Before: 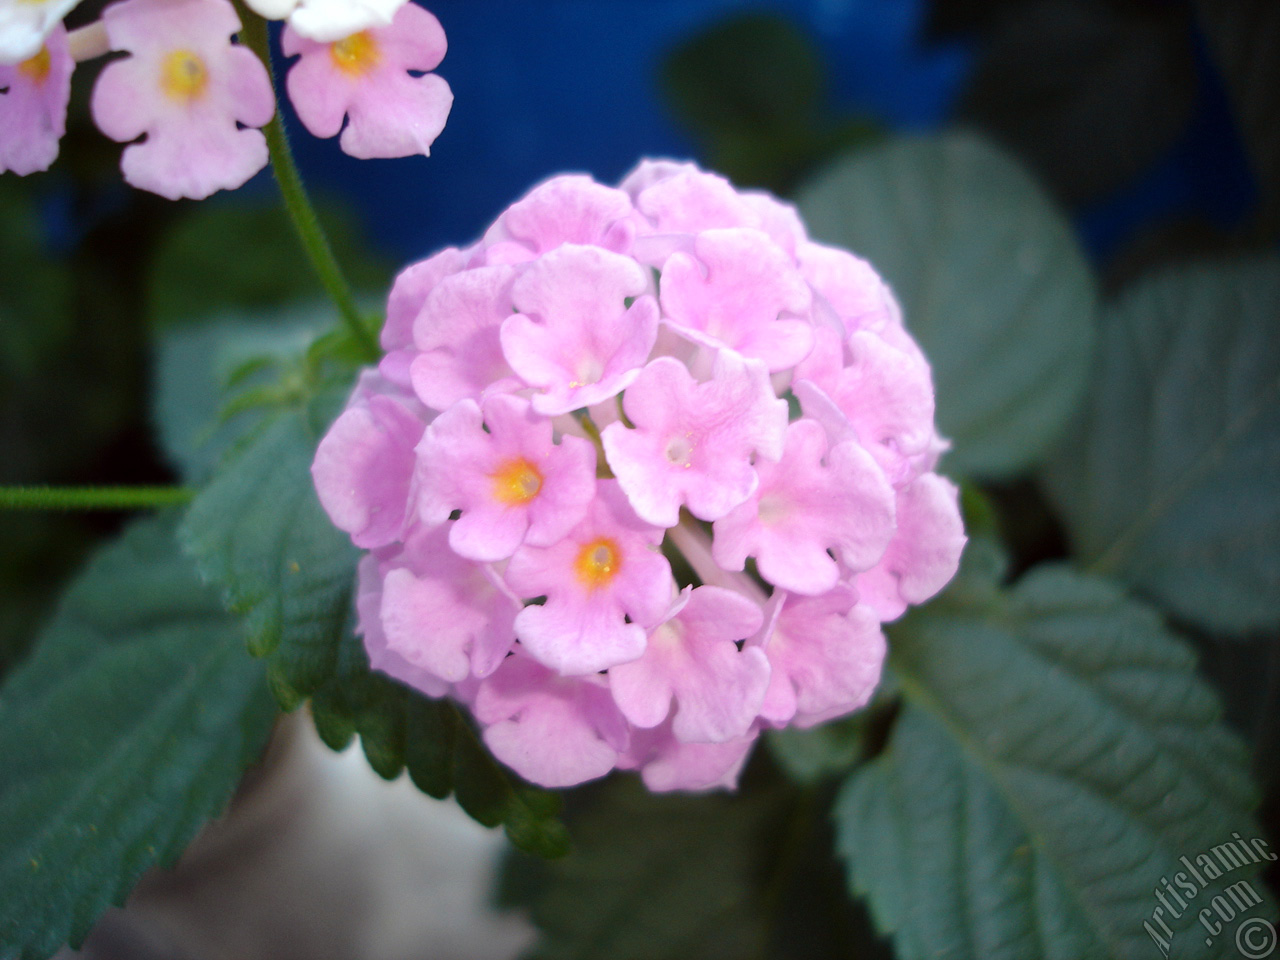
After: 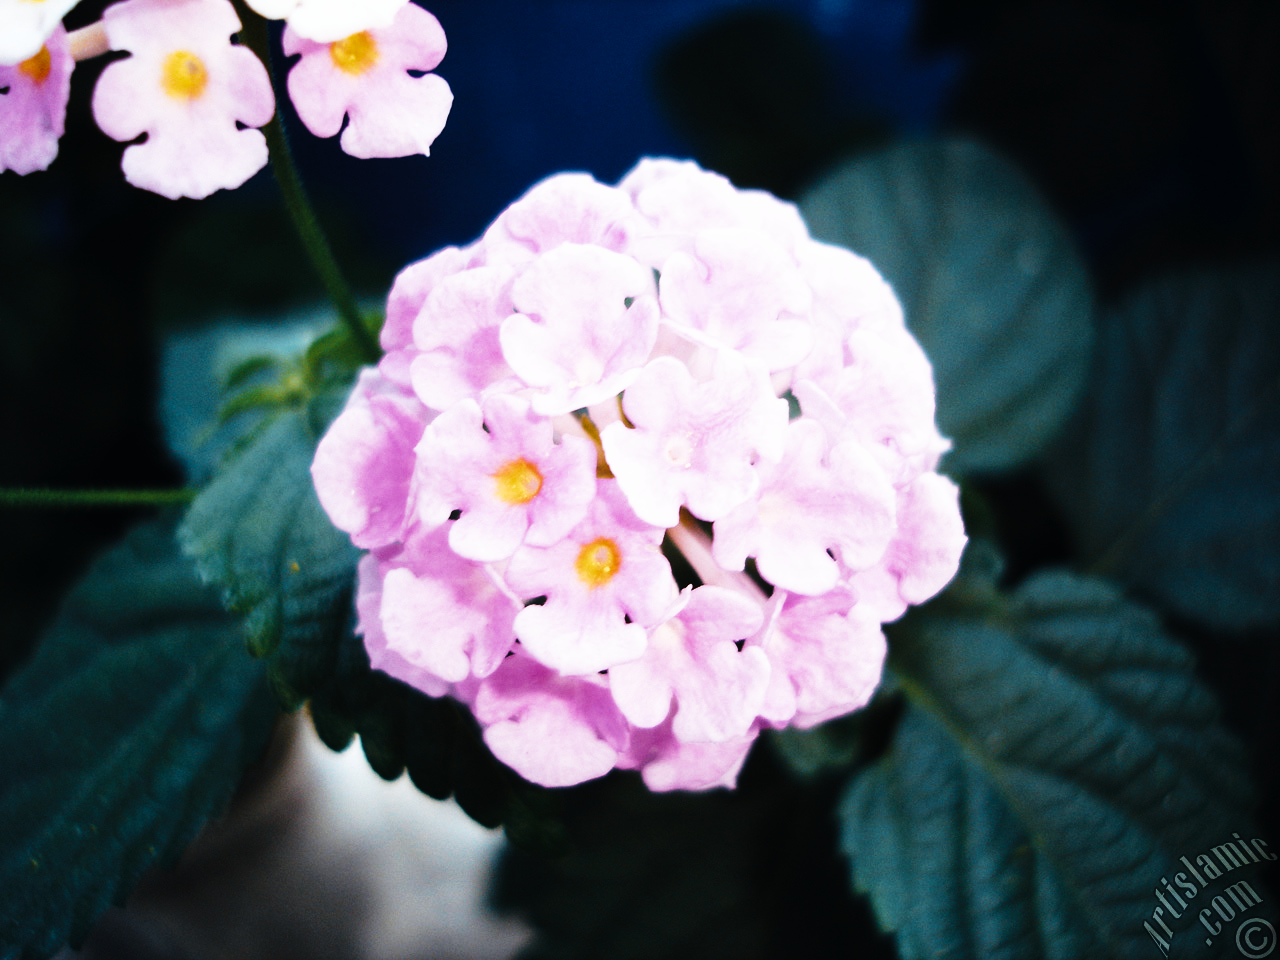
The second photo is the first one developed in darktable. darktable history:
tone curve: curves: ch0 [(0, 0) (0.003, 0.006) (0.011, 0.008) (0.025, 0.011) (0.044, 0.015) (0.069, 0.019) (0.1, 0.023) (0.136, 0.03) (0.177, 0.042) (0.224, 0.065) (0.277, 0.103) (0.335, 0.177) (0.399, 0.294) (0.468, 0.463) (0.543, 0.639) (0.623, 0.805) (0.709, 0.909) (0.801, 0.967) (0.898, 0.989) (1, 1)], preserve colors none
color look up table: target L [92.91, 69.52, 71.09, 56.84, 71.71, 68.15, 56.6, 49.75, 64.57, 53.31, 55.55, 35.17, 24.23, 200, 68.07, 63.72, 64.51, 44.67, 47.43, 48.15, 46.38, 40.87, 32.62, 8.04, 84.4, 68.81, 55.79, 43.69, 56.13, 49.25, 50.25, 47.24, 41.19, 39.26, 37.86, 42.81, 41.49, 28.88, 28.57, 24.06, 36.2, 15.71, 6.896, 56.79, 73.71, 70.96, 58.88, 53.24, 46.46], target a [-3.757, 1.88, -20.08, -15.39, 0.121, -19.81, -16.64, -18.8, 1.493, -14.99, -10.26, -15.93, -11.24, 0, 6.145, 5.407, 9.795, 32.03, 25.32, 13.13, 23.75, 10.5, 19.91, 2.705, 6.822, 15.71, 25.62, 32.79, 16.9, 30.09, -1.944, -0.04, -2.747, 28.59, 29.14, -2.001, -0.019, -2.575, 21.8, 19.85, 0.829, 34.02, -1.248, -14.42, -15.21, -9.022, -10.08, -10.87, -9.5], target b [16.75, 39.22, -16.38, -11.94, 34.82, 11.19, 28.62, 9.134, 36.66, -6.583, 22.11, 8.211, 9.1, 0, 30.3, 36.54, 19.09, -2.284, 27.37, 27.29, 5.627, 24.69, 35.85, 6.451, -2.859, -3.763, -20.23, -16.59, -14.96, -14.63, -25.01, -1.206, -15.05, -12.49, -21.97, -17.58, -19.17, -3.072, 2.429, -24.69, -17.48, -35.53, -19.04, -14.71, -15.01, -18.14, -10.55, -14.52, -7.992], num patches 49
